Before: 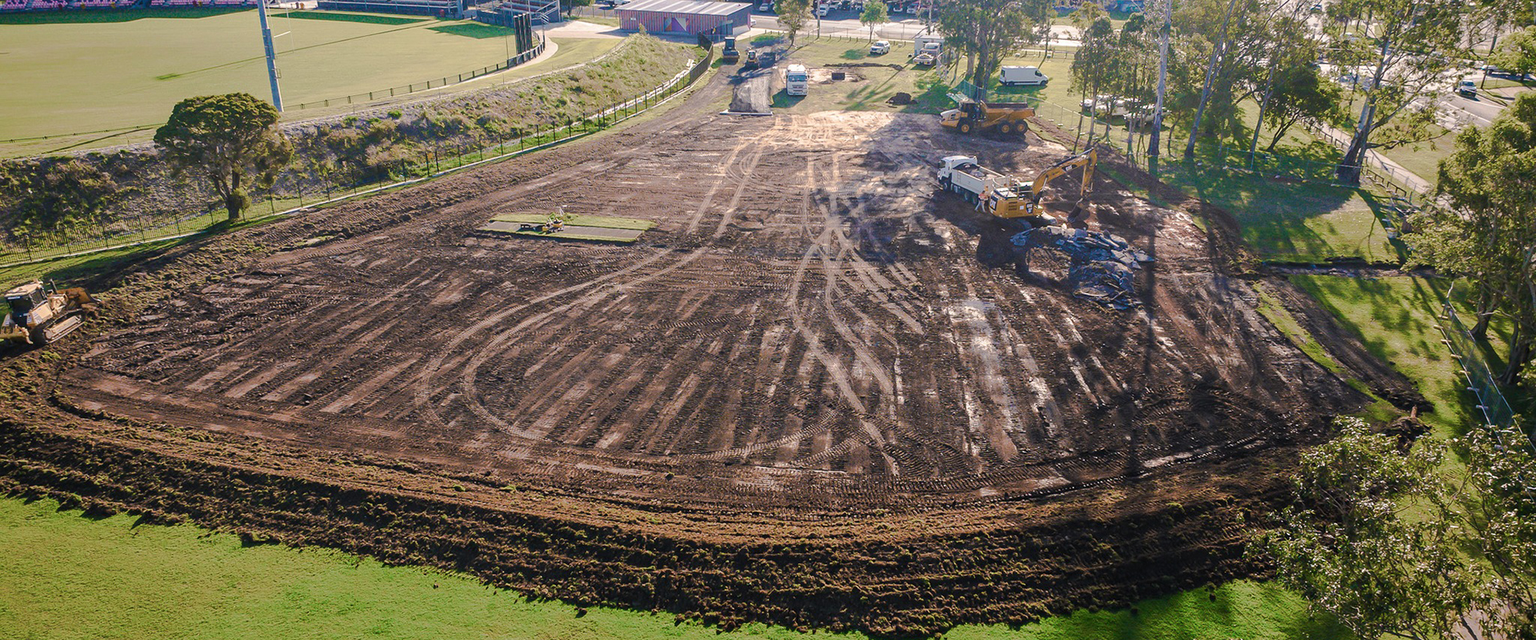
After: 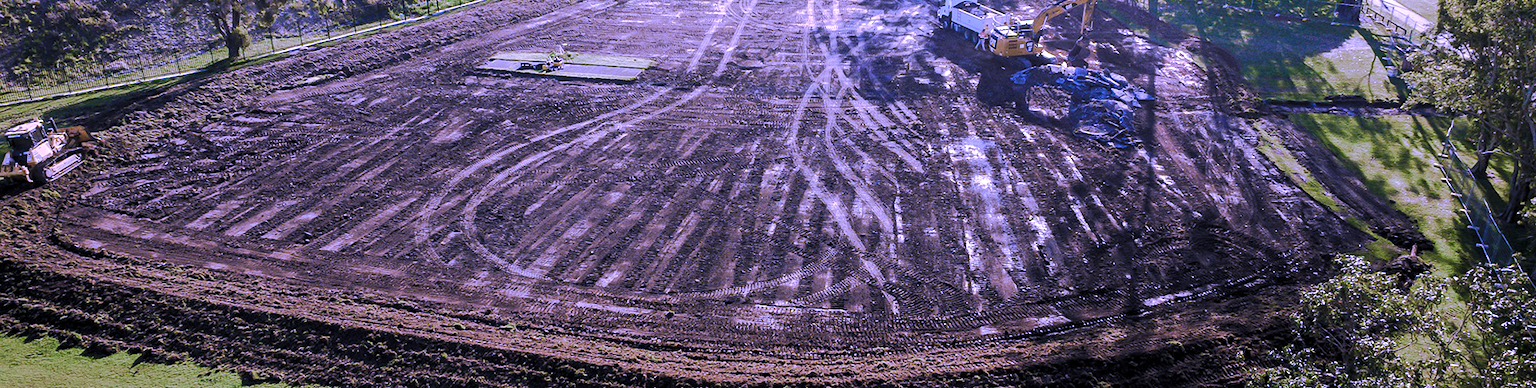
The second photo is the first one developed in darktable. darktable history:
crop and rotate: top 25.357%, bottom 13.942%
levels: levels [0.052, 0.496, 0.908]
white balance: red 0.98, blue 1.61
